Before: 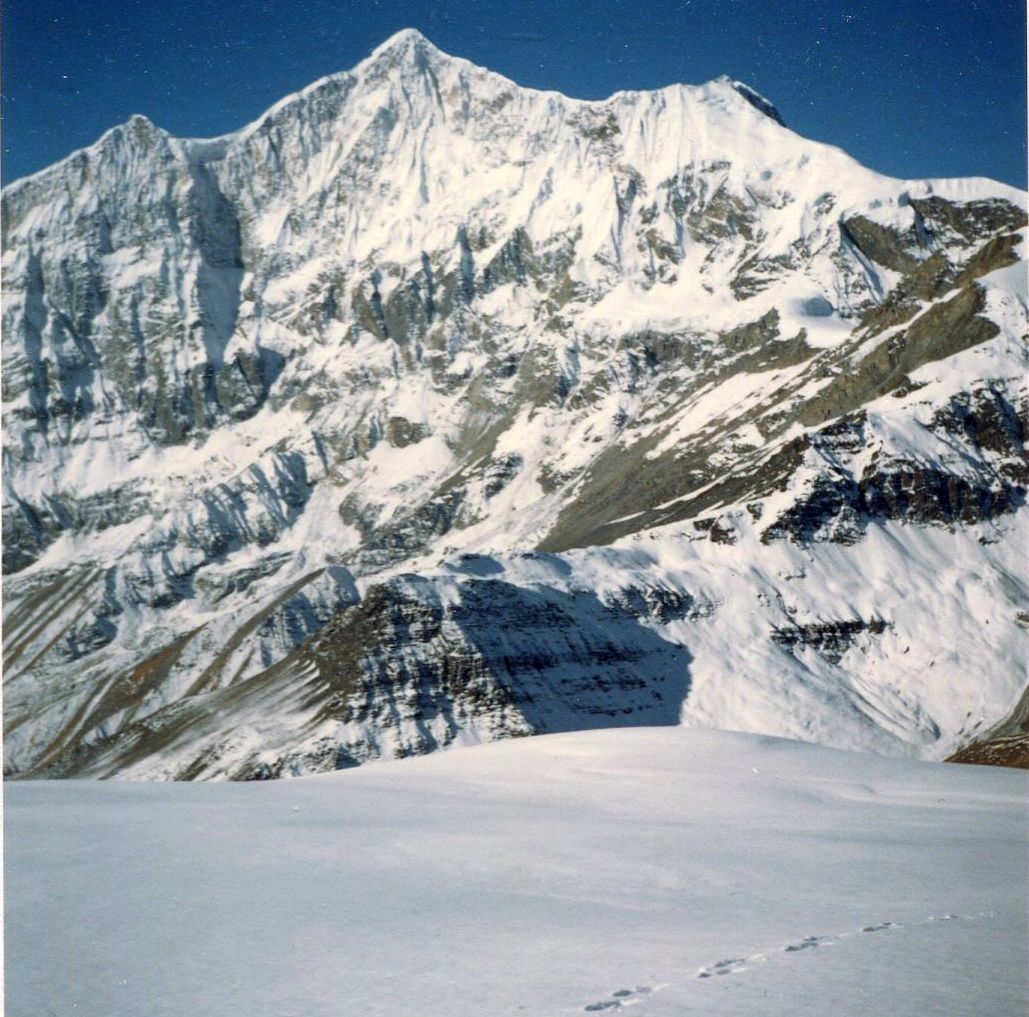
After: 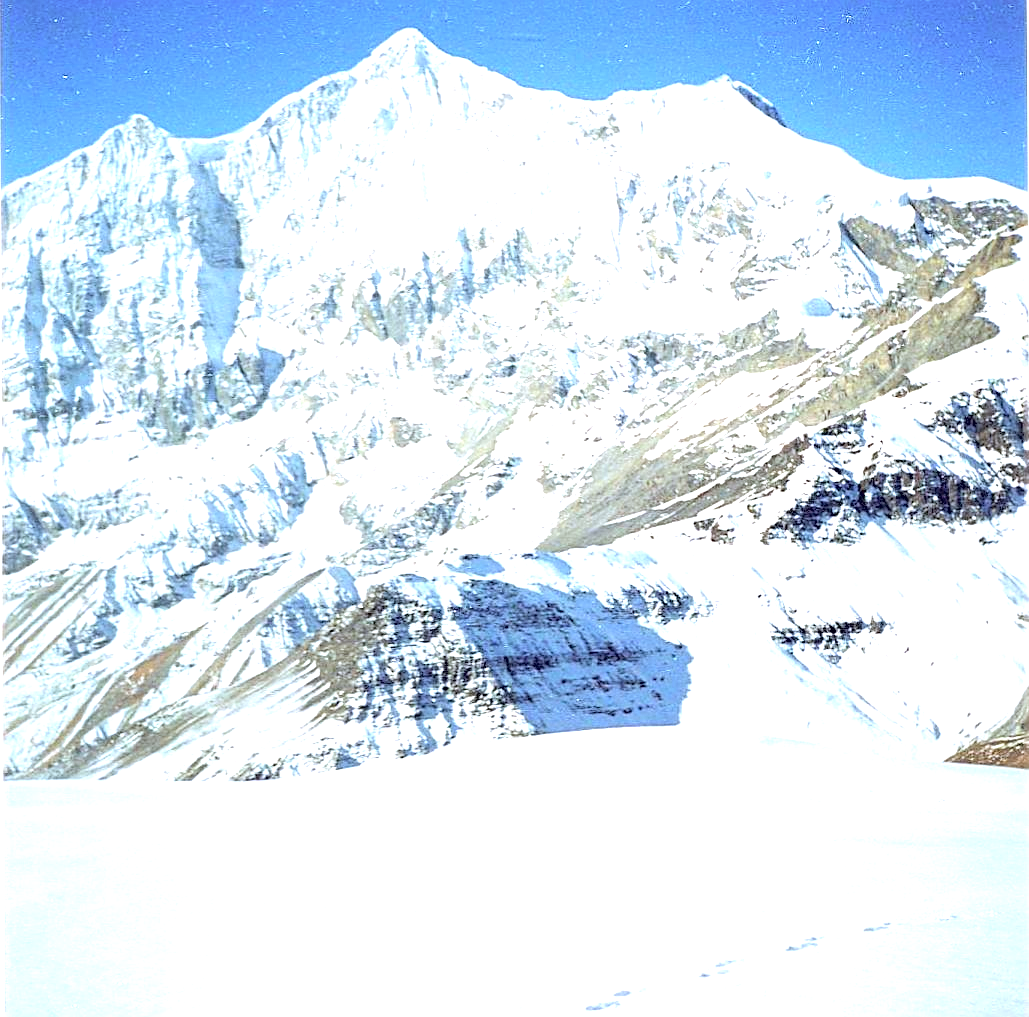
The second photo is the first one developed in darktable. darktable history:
white balance: red 0.954, blue 1.079
sharpen: amount 0.75
contrast brightness saturation: brightness 0.28
exposure: black level correction 0, exposure 1.975 EV, compensate exposure bias true, compensate highlight preservation false
